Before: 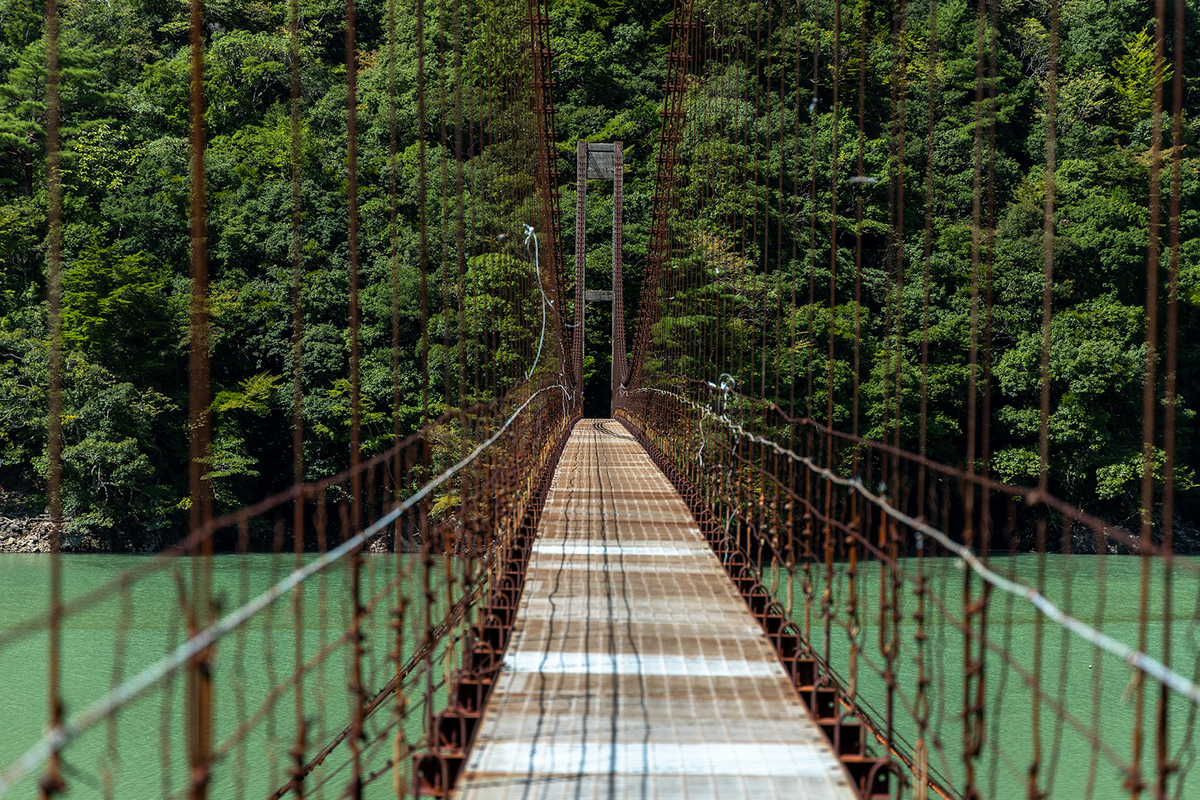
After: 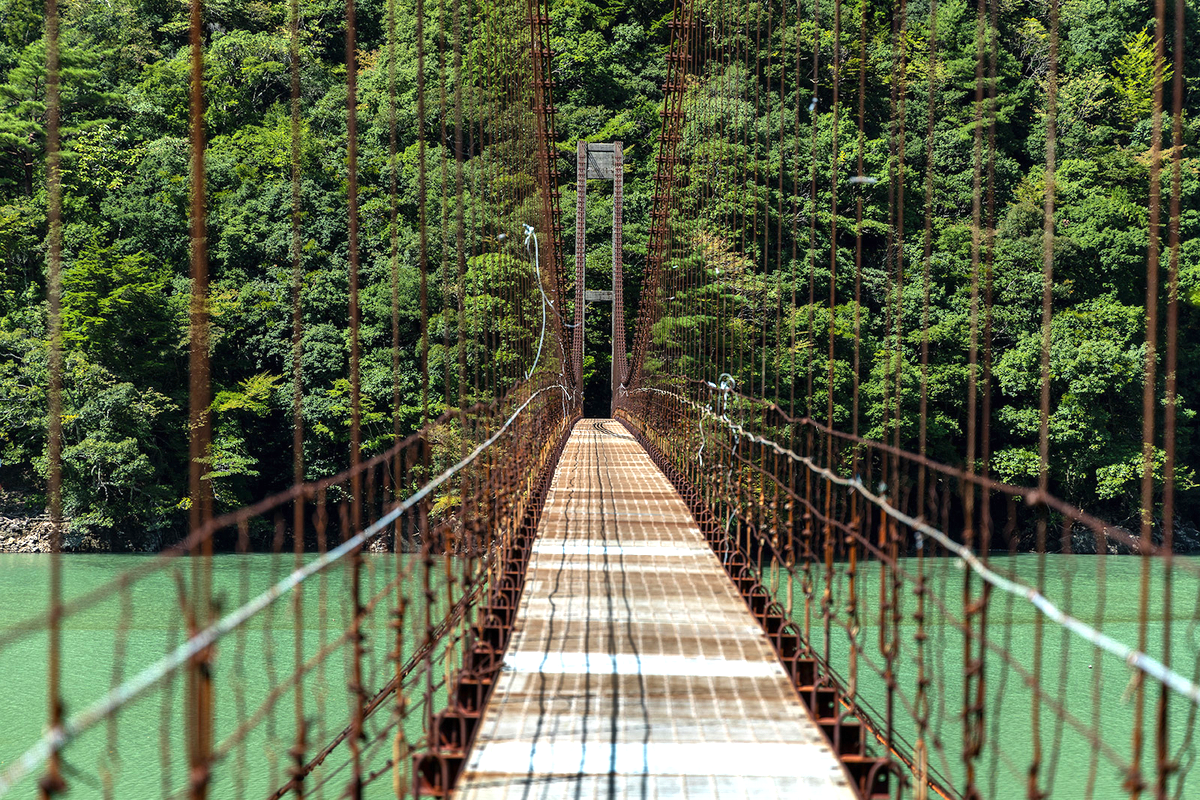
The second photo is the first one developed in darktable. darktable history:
shadows and highlights: soften with gaussian
exposure: black level correction 0, exposure 0.701 EV, compensate exposure bias true, compensate highlight preservation false
